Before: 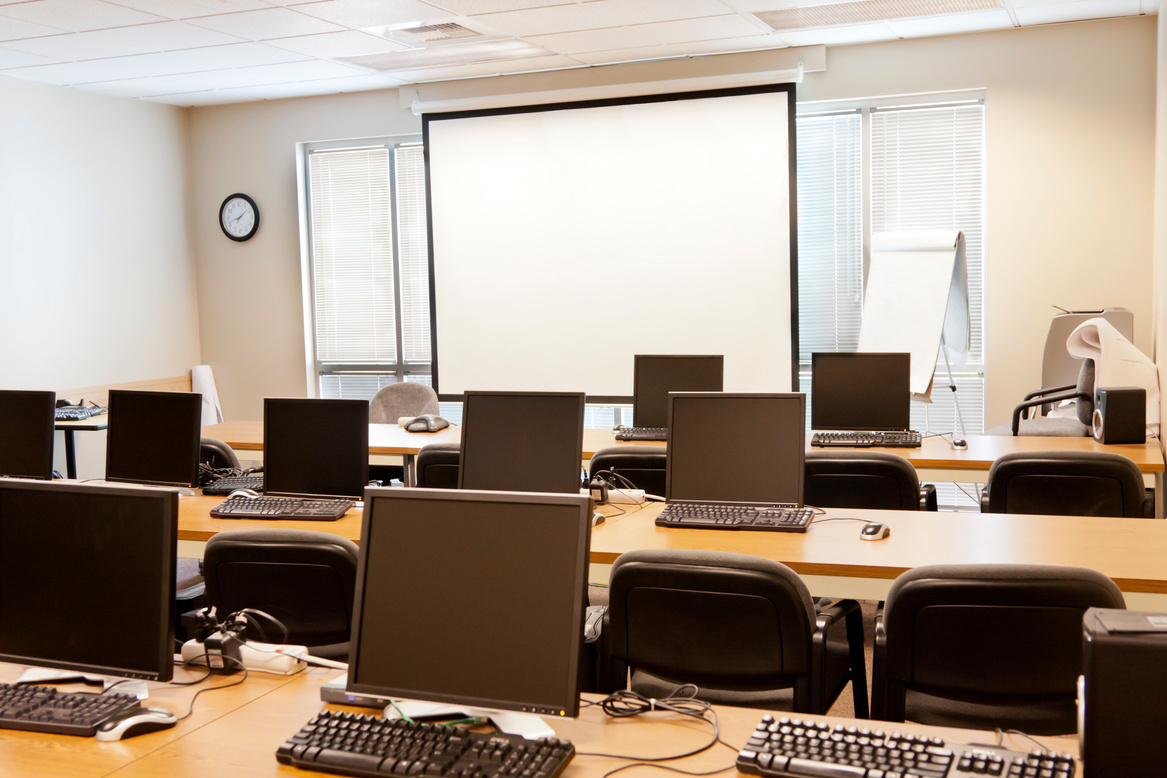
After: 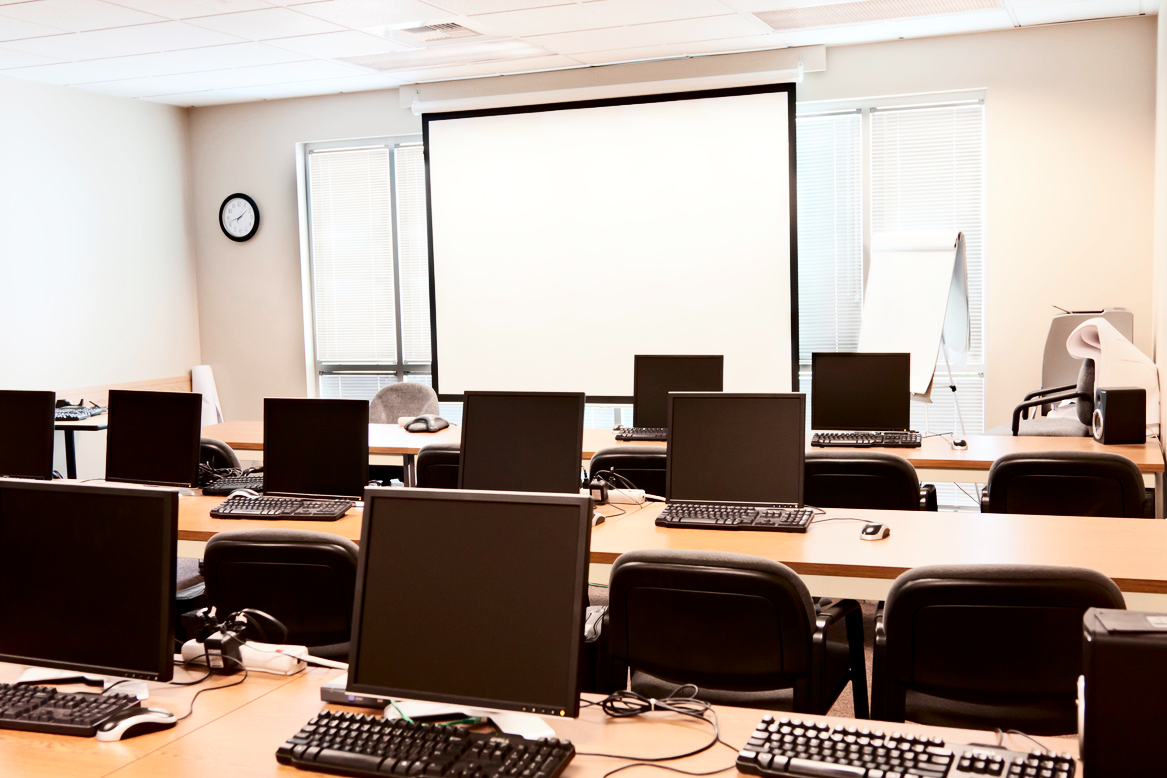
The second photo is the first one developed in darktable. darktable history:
contrast brightness saturation: contrast 0.28
haze removal: compatibility mode true, adaptive false
color contrast: blue-yellow contrast 0.7
